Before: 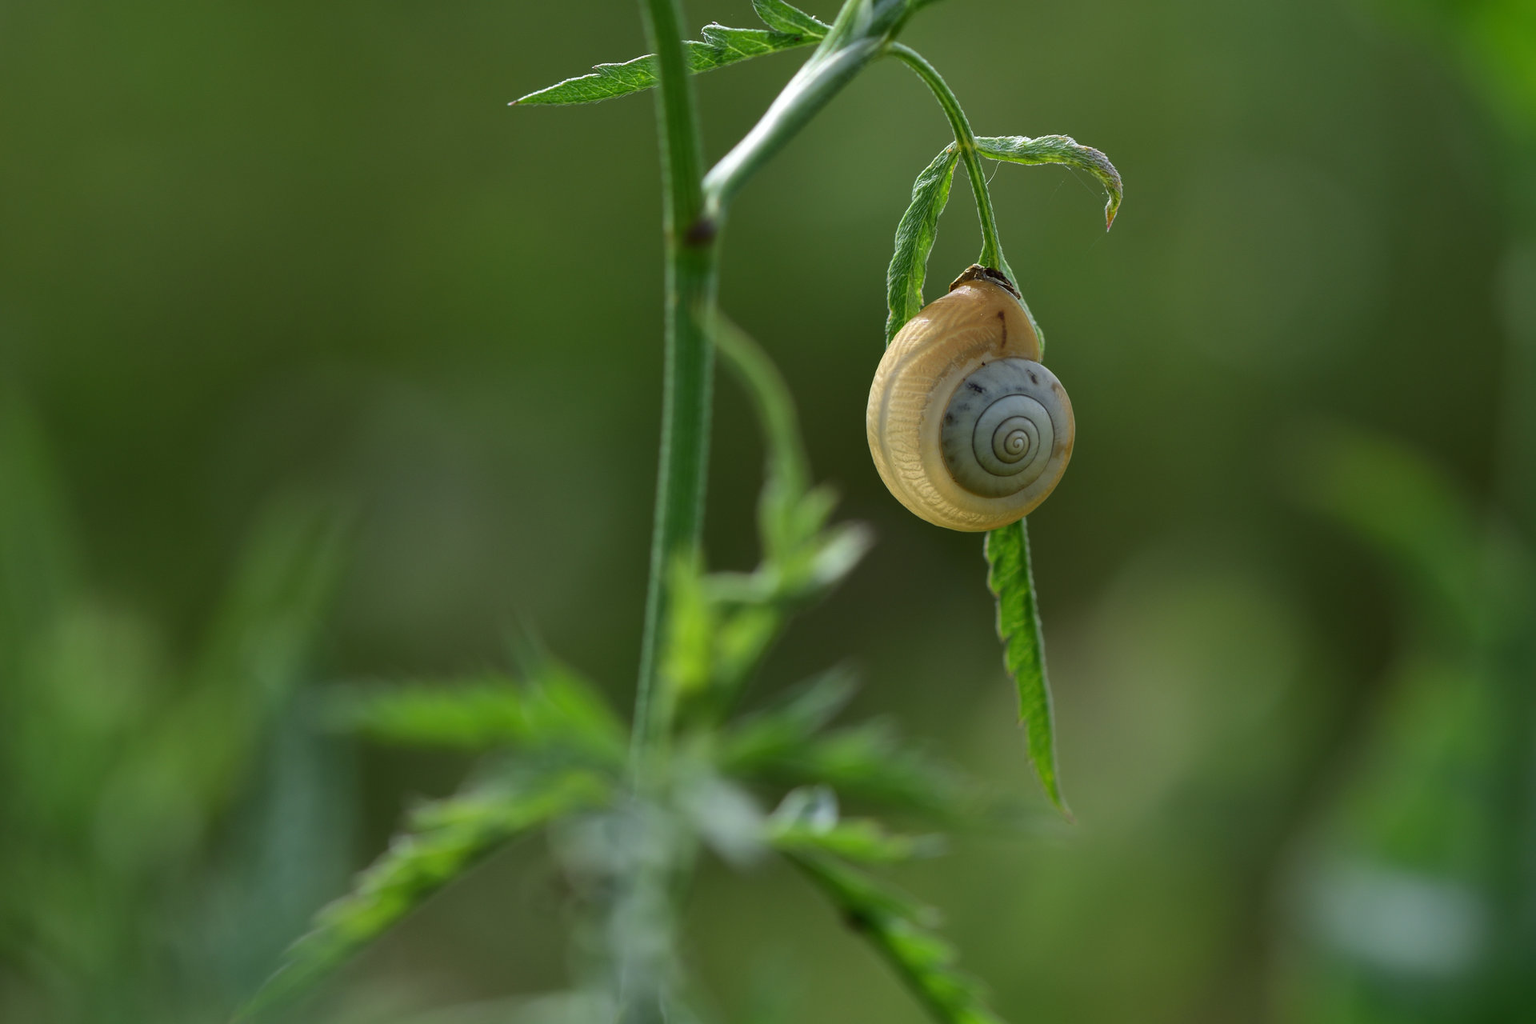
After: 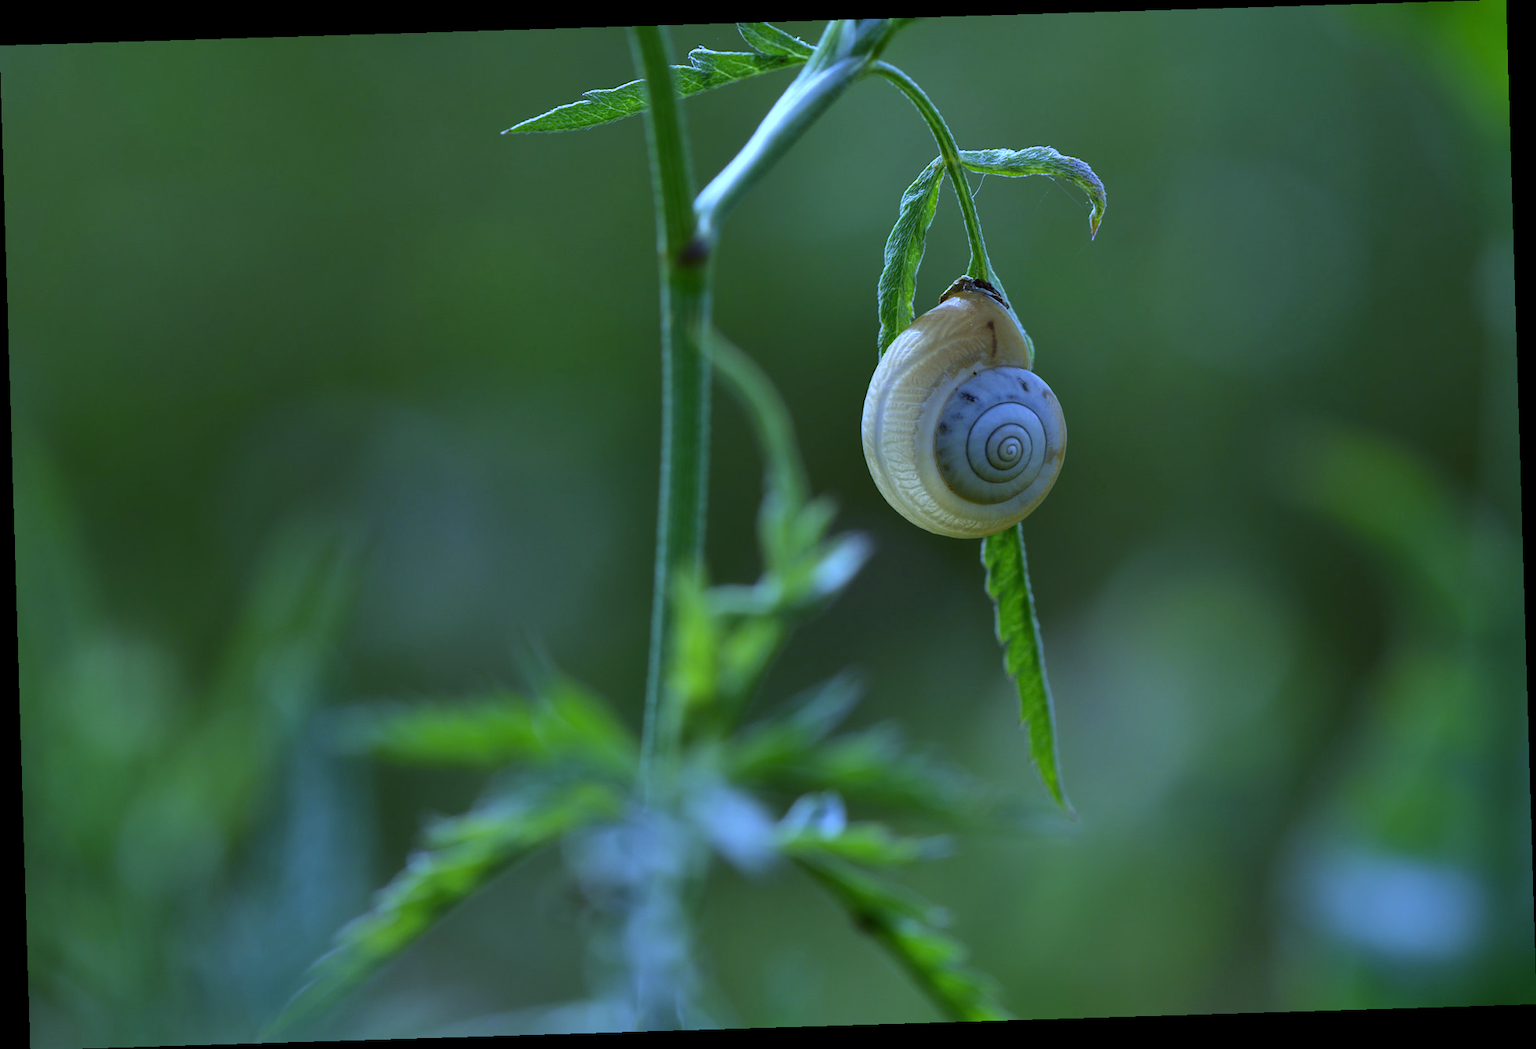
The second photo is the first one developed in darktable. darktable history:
rotate and perspective: rotation -1.75°, automatic cropping off
white balance: red 0.766, blue 1.537
